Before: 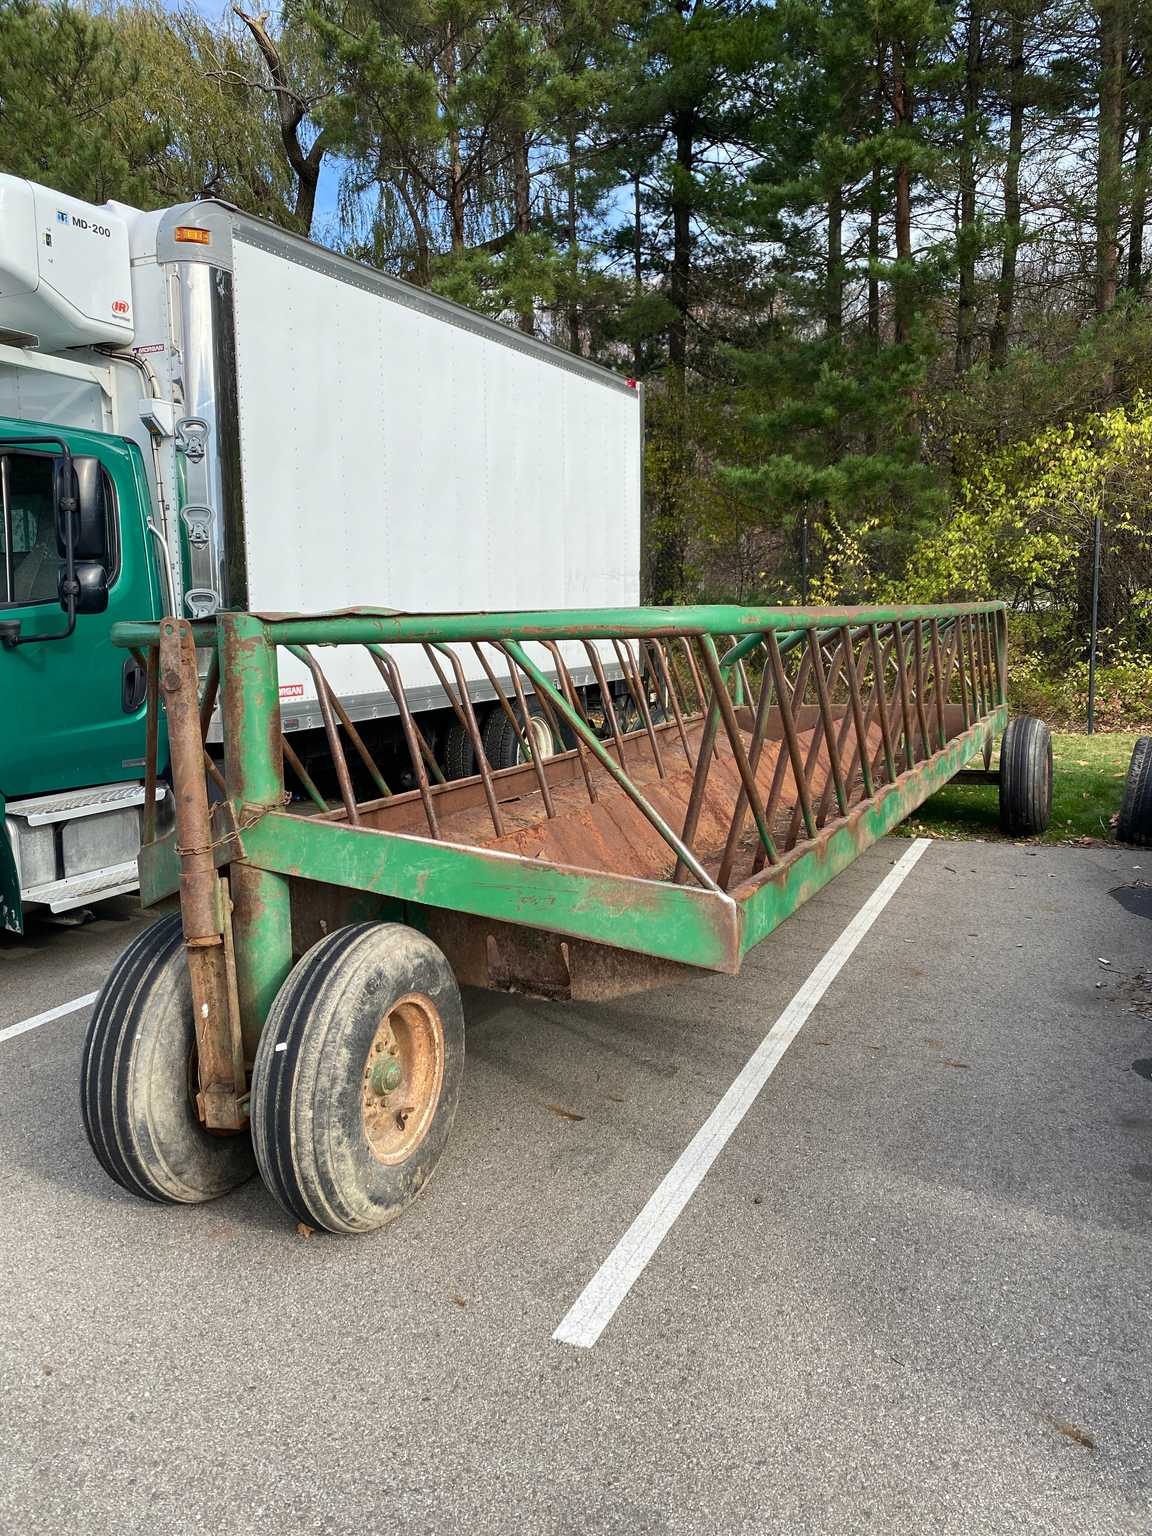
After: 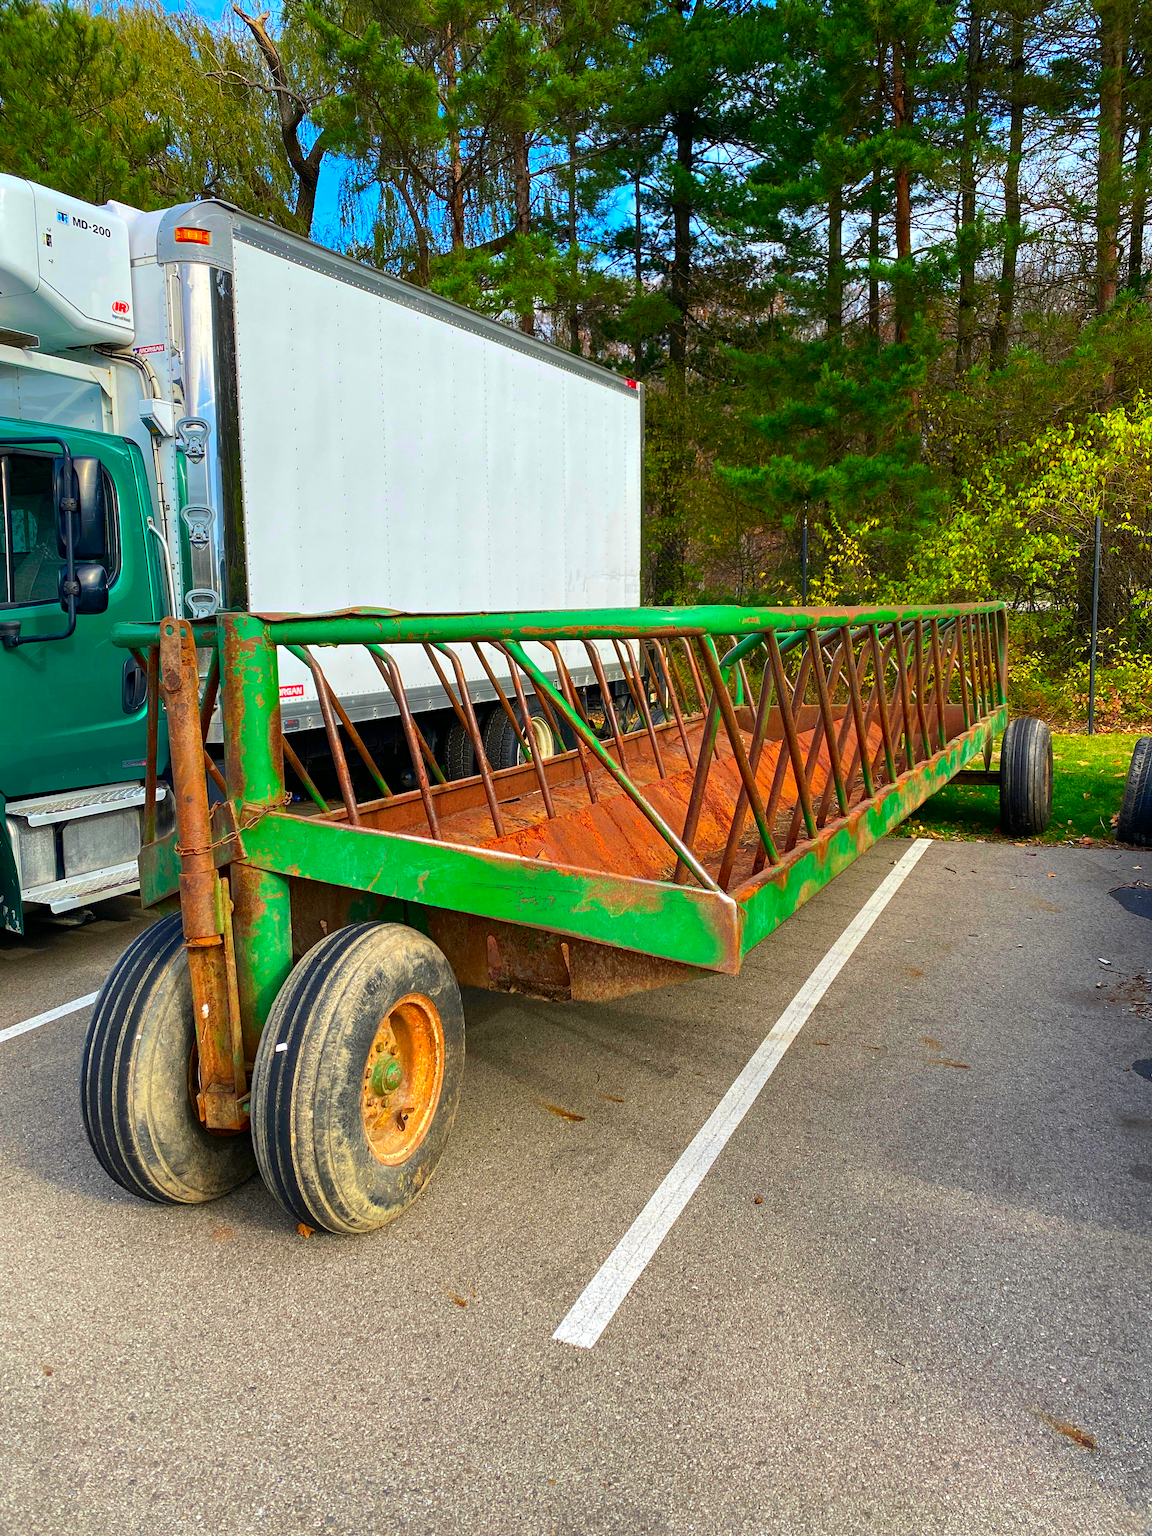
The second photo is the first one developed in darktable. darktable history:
color correction: saturation 2.15
haze removal: compatibility mode true, adaptive false
